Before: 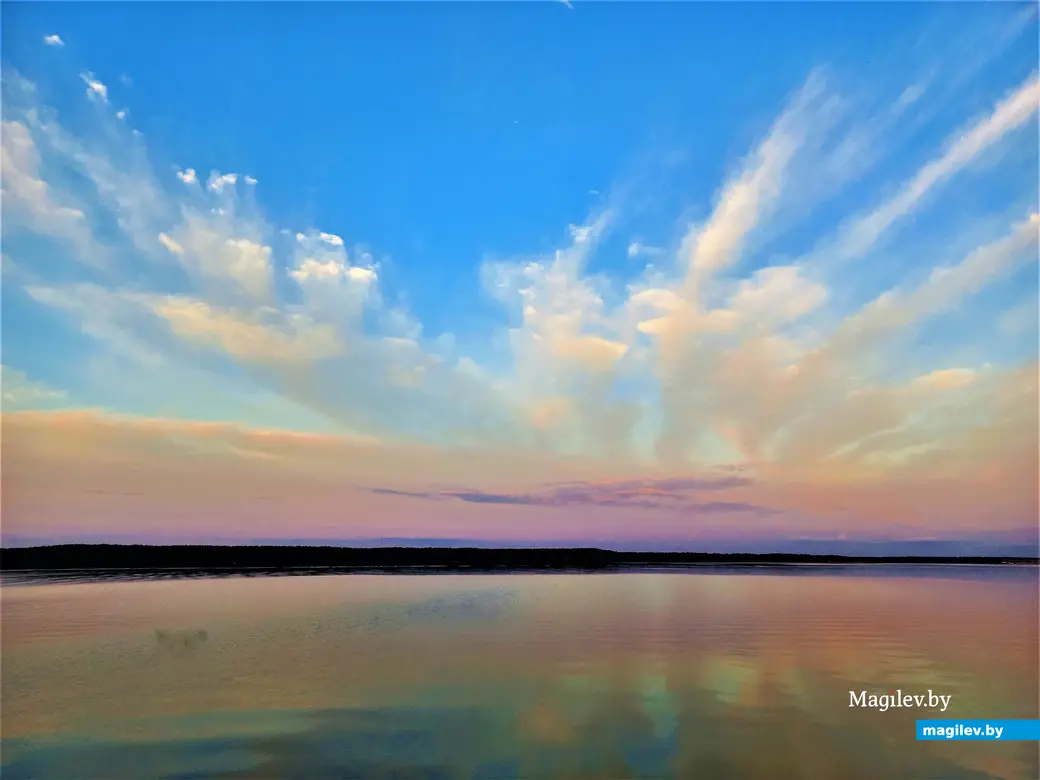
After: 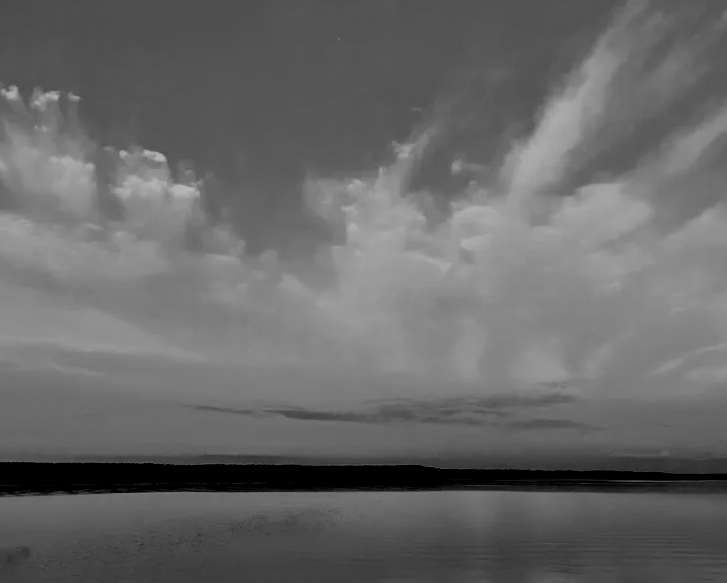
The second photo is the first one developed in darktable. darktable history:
contrast brightness saturation: contrast -0.03, brightness -0.59, saturation -1
exposure: black level correction 0, exposure 0.7 EV, compensate exposure bias true, compensate highlight preservation false
filmic rgb: black relative exposure -6.82 EV, white relative exposure 5.89 EV, hardness 2.71
crop and rotate: left 17.046%, top 10.659%, right 12.989%, bottom 14.553%
